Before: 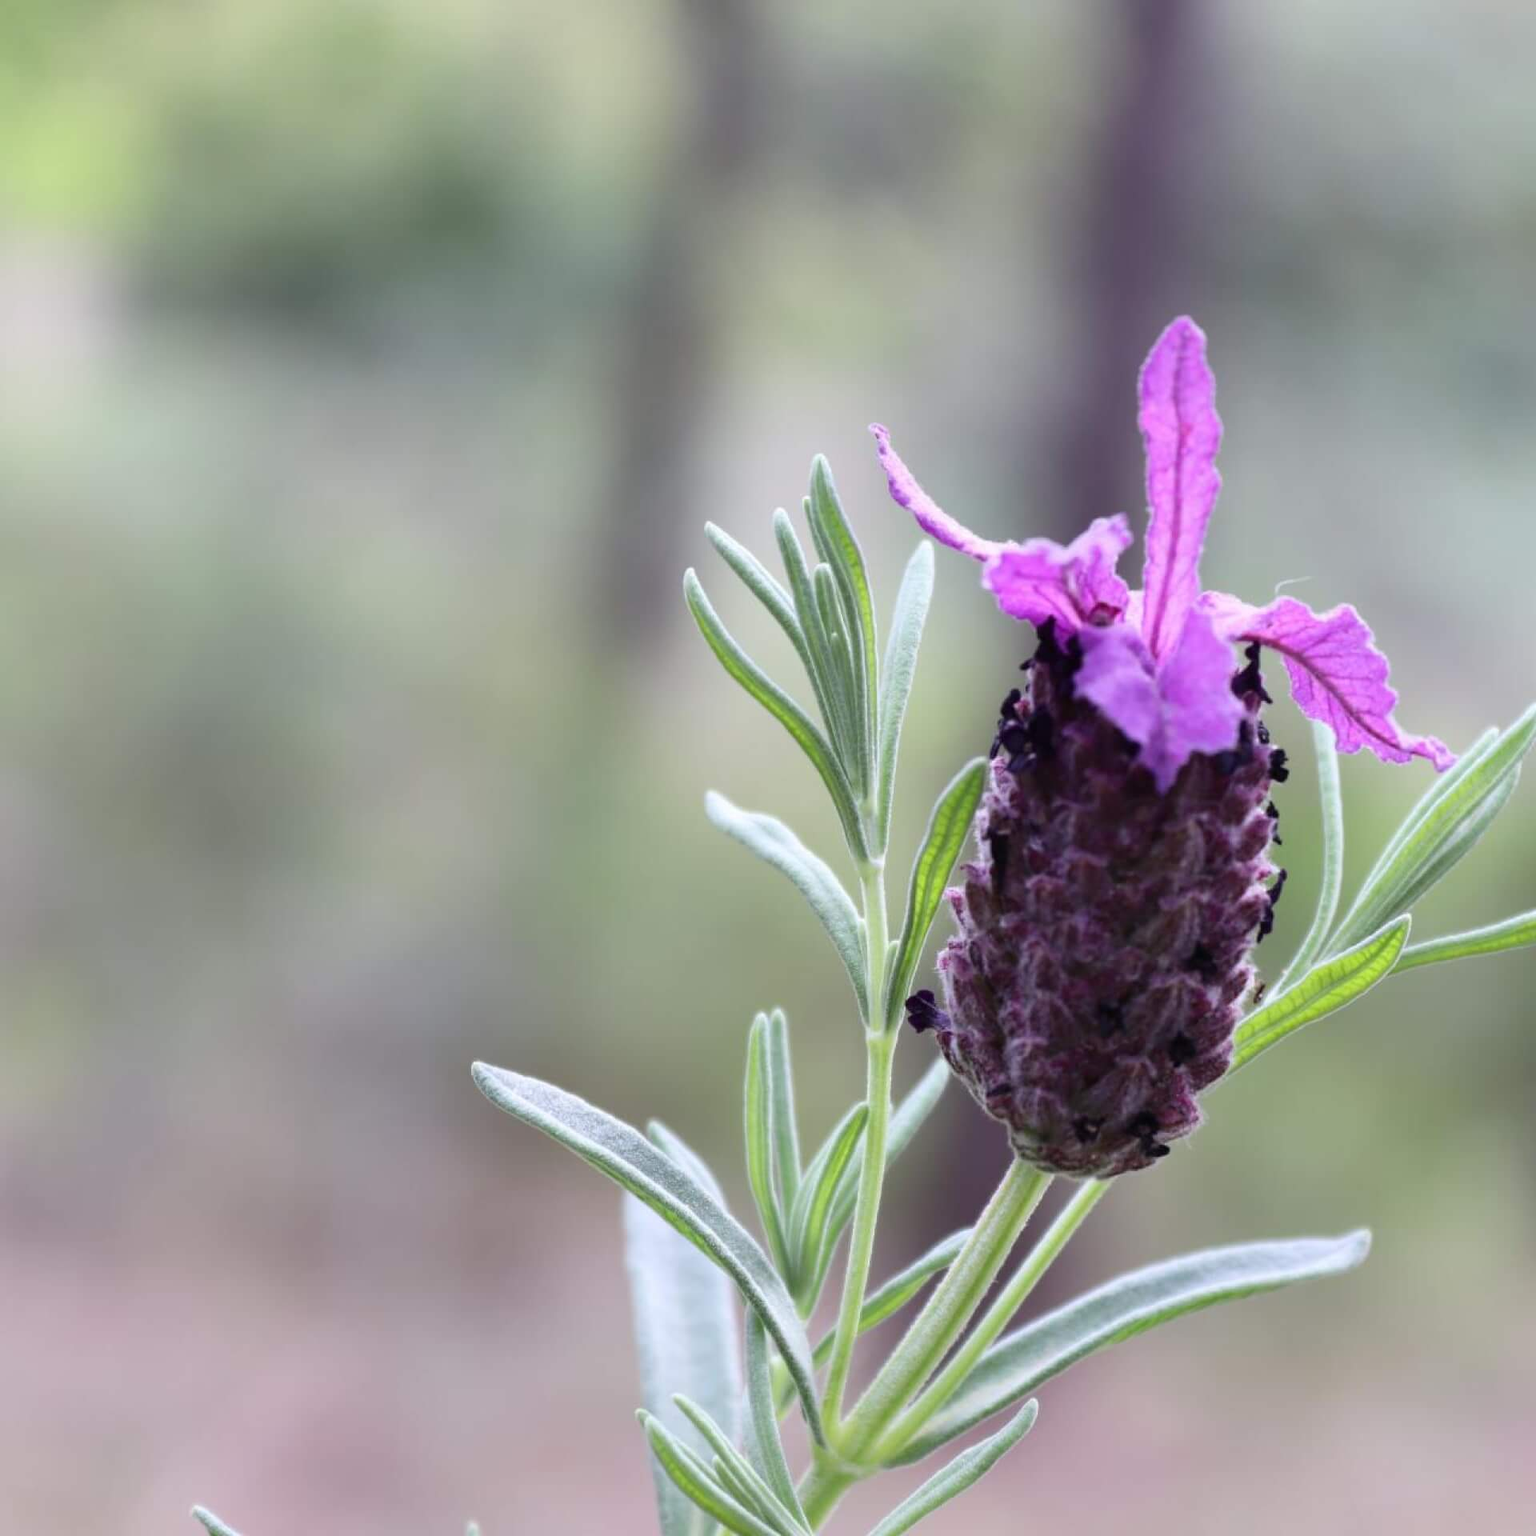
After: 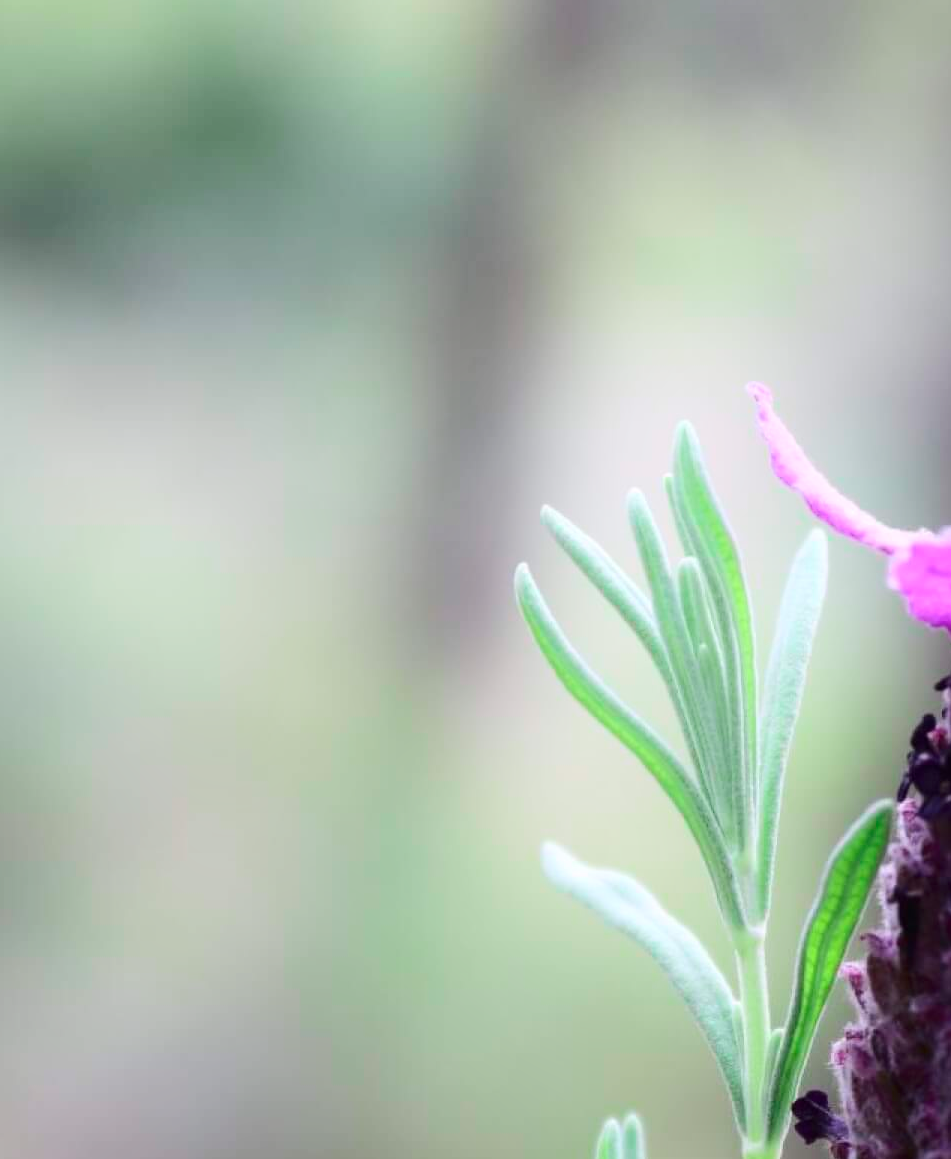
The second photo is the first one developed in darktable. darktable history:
crop: left 17.718%, top 7.659%, right 32.733%, bottom 31.948%
shadows and highlights: shadows -89.65, highlights 89.24, soften with gaussian
tone curve: curves: ch0 [(0, 0) (0.183, 0.152) (0.571, 0.594) (1, 1)]; ch1 [(0, 0) (0.394, 0.307) (0.5, 0.5) (0.586, 0.597) (0.625, 0.647) (1, 1)]; ch2 [(0, 0) (0.5, 0.5) (0.604, 0.616) (1, 1)], color space Lab, independent channels, preserve colors none
